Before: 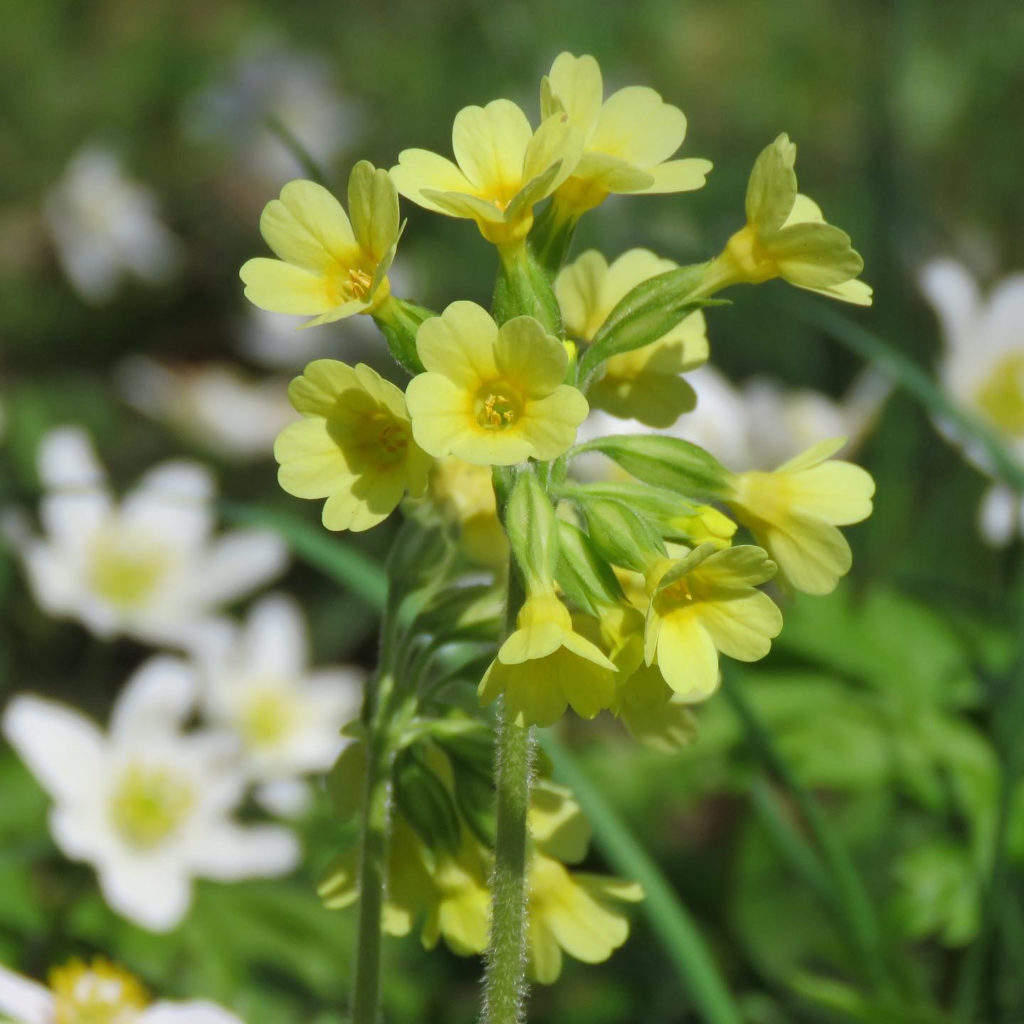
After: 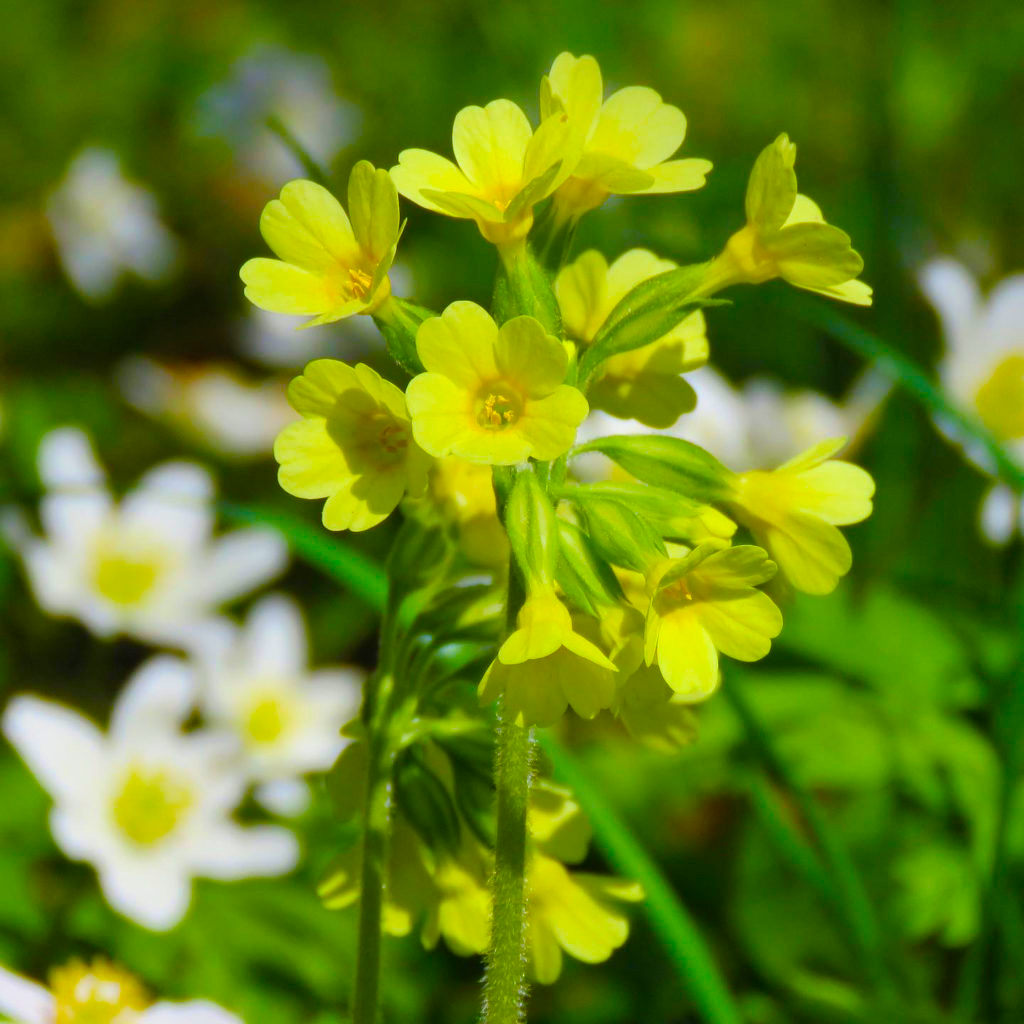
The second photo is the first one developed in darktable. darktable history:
velvia: strength 31.7%, mid-tones bias 0.202
filmic rgb: black relative exposure -12.86 EV, white relative exposure 2.82 EV, target black luminance 0%, hardness 8.57, latitude 69.88%, contrast 1.136, shadows ↔ highlights balance -0.917%
color balance rgb: global offset › luminance 0.471%, linear chroma grading › global chroma 15.172%, perceptual saturation grading › global saturation 27.027%, perceptual saturation grading › highlights -28.58%, perceptual saturation grading › mid-tones 15.18%, perceptual saturation grading › shadows 34.279%, global vibrance 10.024%
